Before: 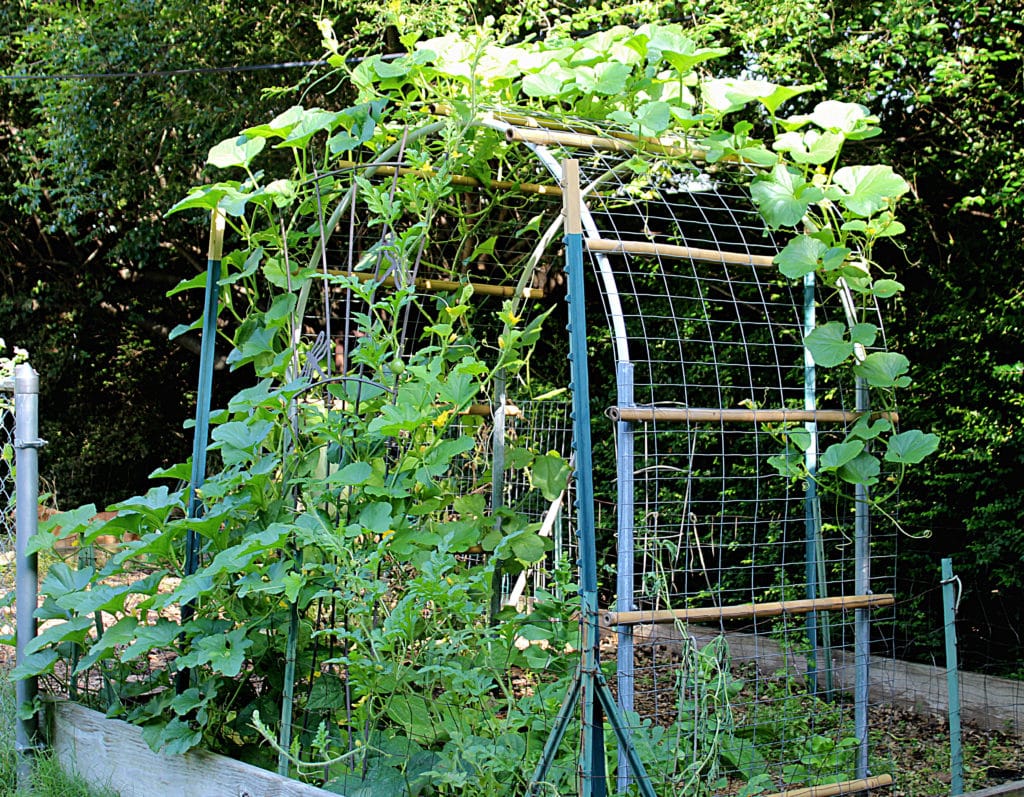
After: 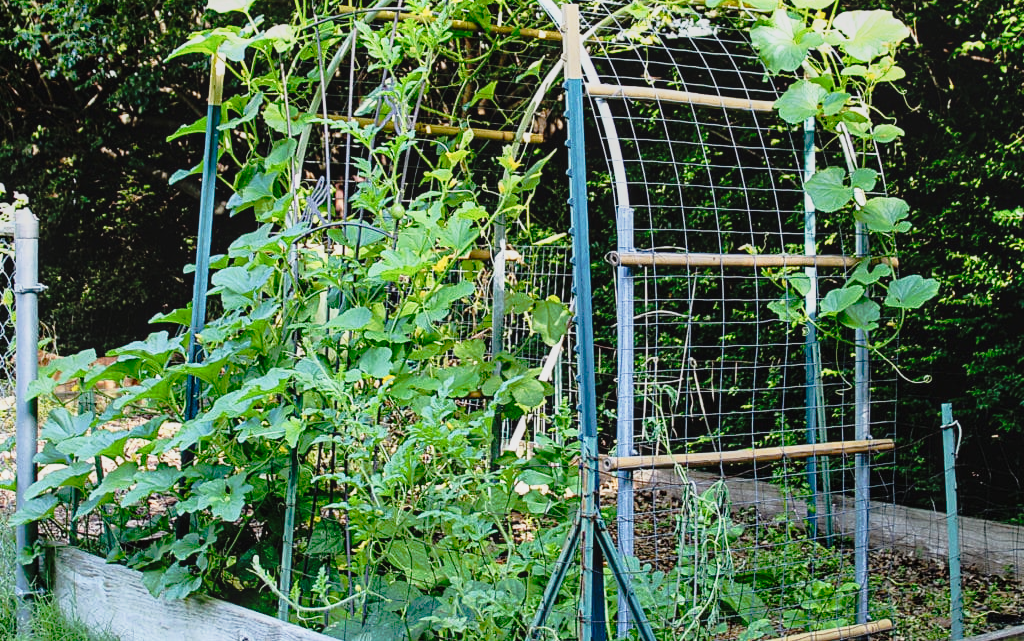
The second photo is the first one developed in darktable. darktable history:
crop and rotate: top 19.563%
local contrast: detail 109%
base curve: curves: ch0 [(0, 0) (0.257, 0.25) (0.482, 0.586) (0.757, 0.871) (1, 1)]
tone curve: curves: ch0 [(0, 0) (0.168, 0.142) (0.359, 0.44) (0.469, 0.544) (0.634, 0.722) (0.858, 0.903) (1, 0.968)]; ch1 [(0, 0) (0.437, 0.453) (0.472, 0.47) (0.502, 0.502) (0.54, 0.534) (0.57, 0.592) (0.618, 0.66) (0.699, 0.749) (0.859, 0.919) (1, 1)]; ch2 [(0, 0) (0.33, 0.301) (0.421, 0.443) (0.476, 0.498) (0.505, 0.503) (0.547, 0.557) (0.586, 0.634) (0.608, 0.676) (1, 1)], preserve colors none
